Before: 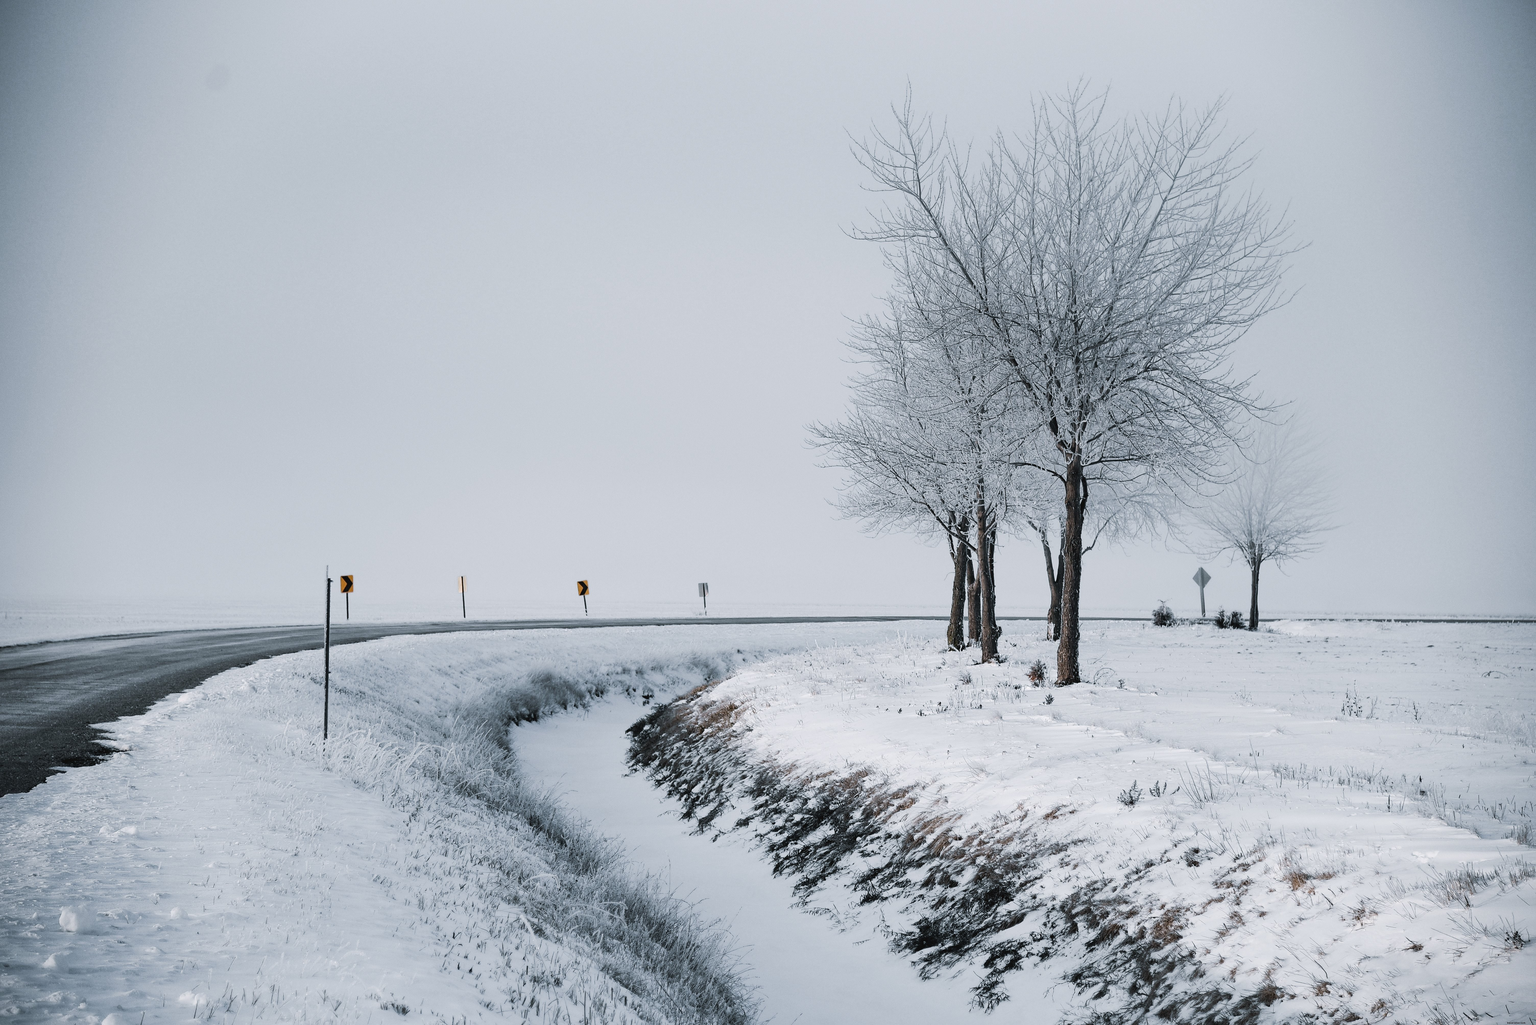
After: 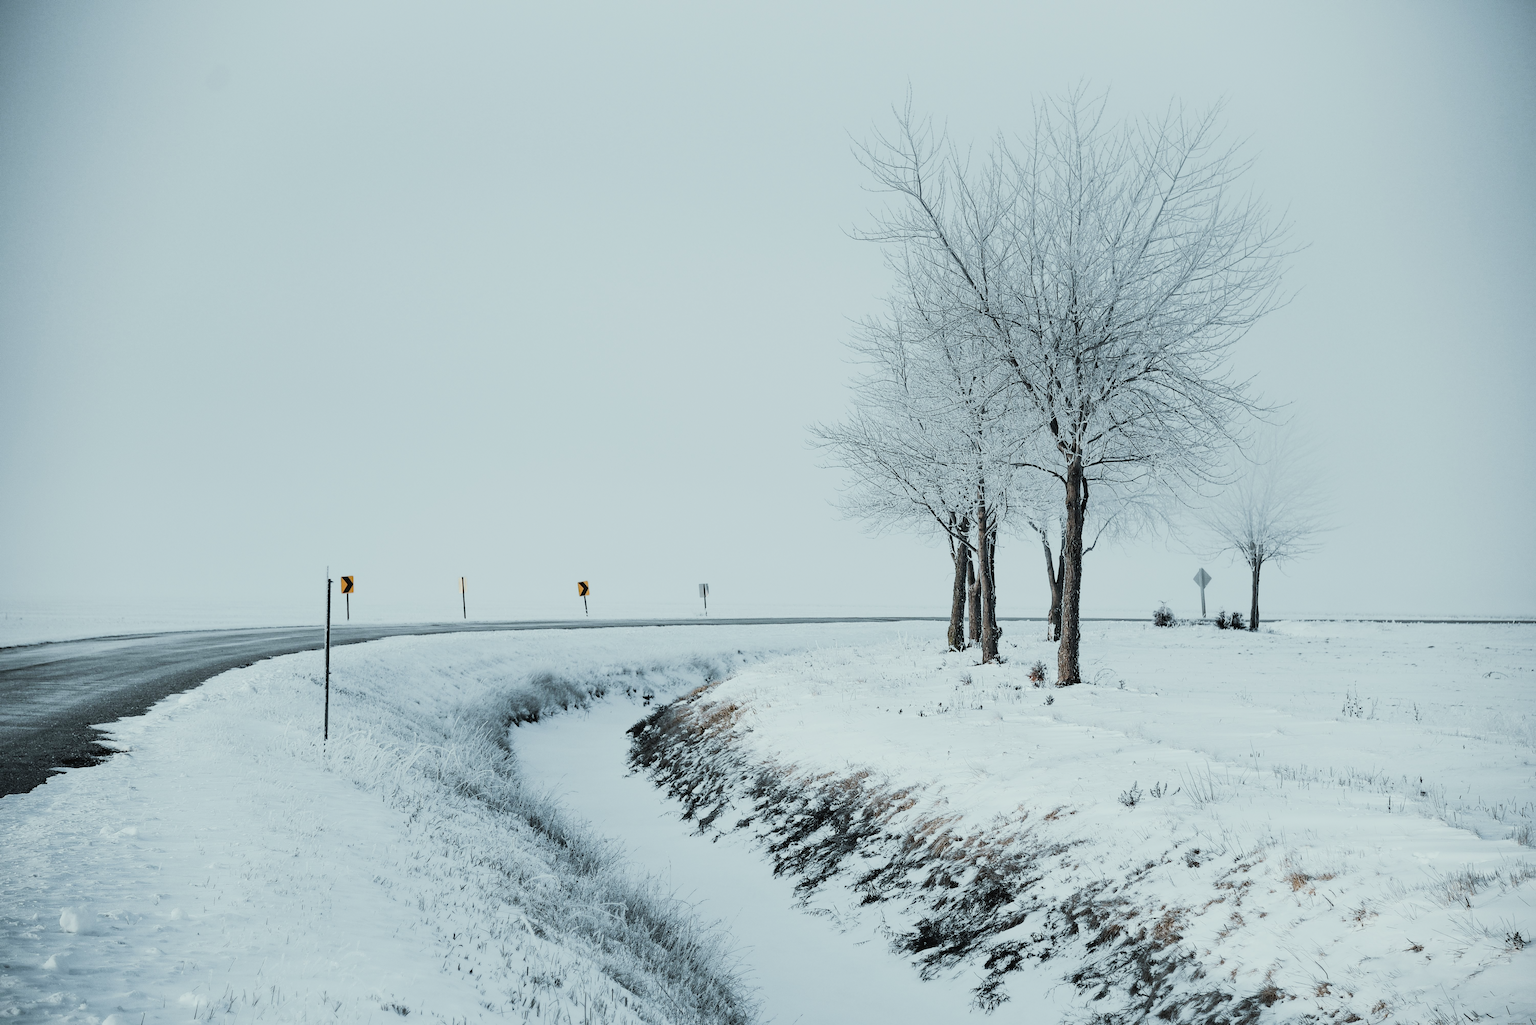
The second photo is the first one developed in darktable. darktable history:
color correction: highlights a* -6.69, highlights b* 0.49
filmic rgb: black relative exposure -16 EV, white relative exposure 6.12 EV, hardness 5.22
exposure: exposure 0.6 EV, compensate highlight preservation false
